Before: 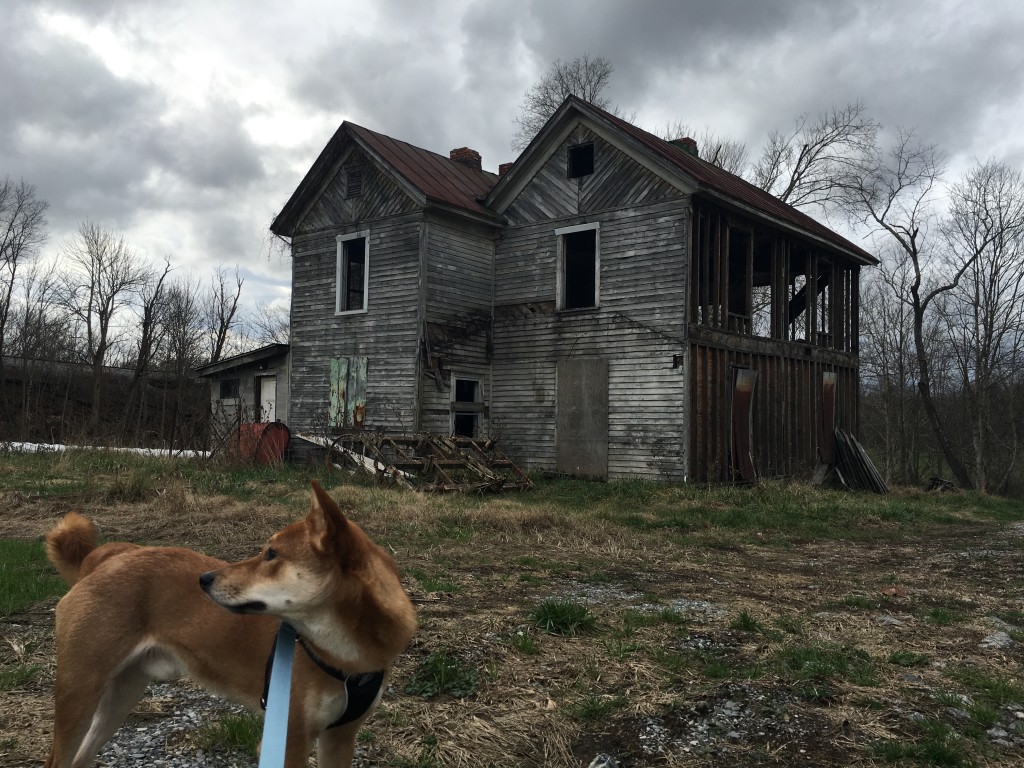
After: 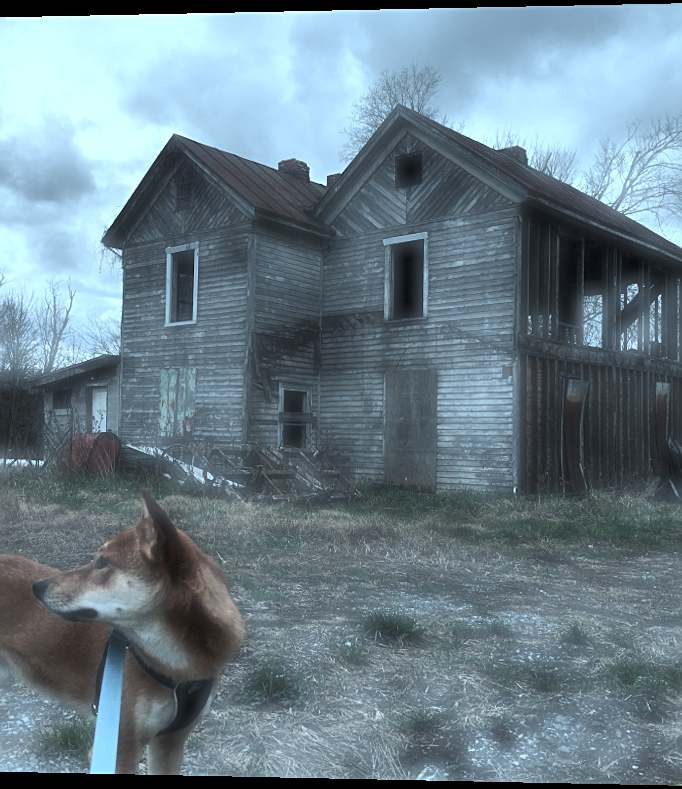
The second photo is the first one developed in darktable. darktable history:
shadows and highlights: radius 100.41, shadows 50.55, highlights -64.36, highlights color adjustment 49.82%, soften with gaussian
color correction: highlights a* -9.73, highlights b* -21.22
haze removal: strength -0.9, distance 0.225, compatibility mode true, adaptive false
rotate and perspective: lens shift (horizontal) -0.055, automatic cropping off
crop and rotate: left 15.446%, right 17.836%
sharpen: radius 2.167, amount 0.381, threshold 0
local contrast: highlights 100%, shadows 100%, detail 120%, midtone range 0.2
color zones: curves: ch1 [(0, 0.455) (0.063, 0.455) (0.286, 0.495) (0.429, 0.5) (0.571, 0.5) (0.714, 0.5) (0.857, 0.5) (1, 0.455)]; ch2 [(0, 0.532) (0.063, 0.521) (0.233, 0.447) (0.429, 0.489) (0.571, 0.5) (0.714, 0.5) (0.857, 0.5) (1, 0.532)]
